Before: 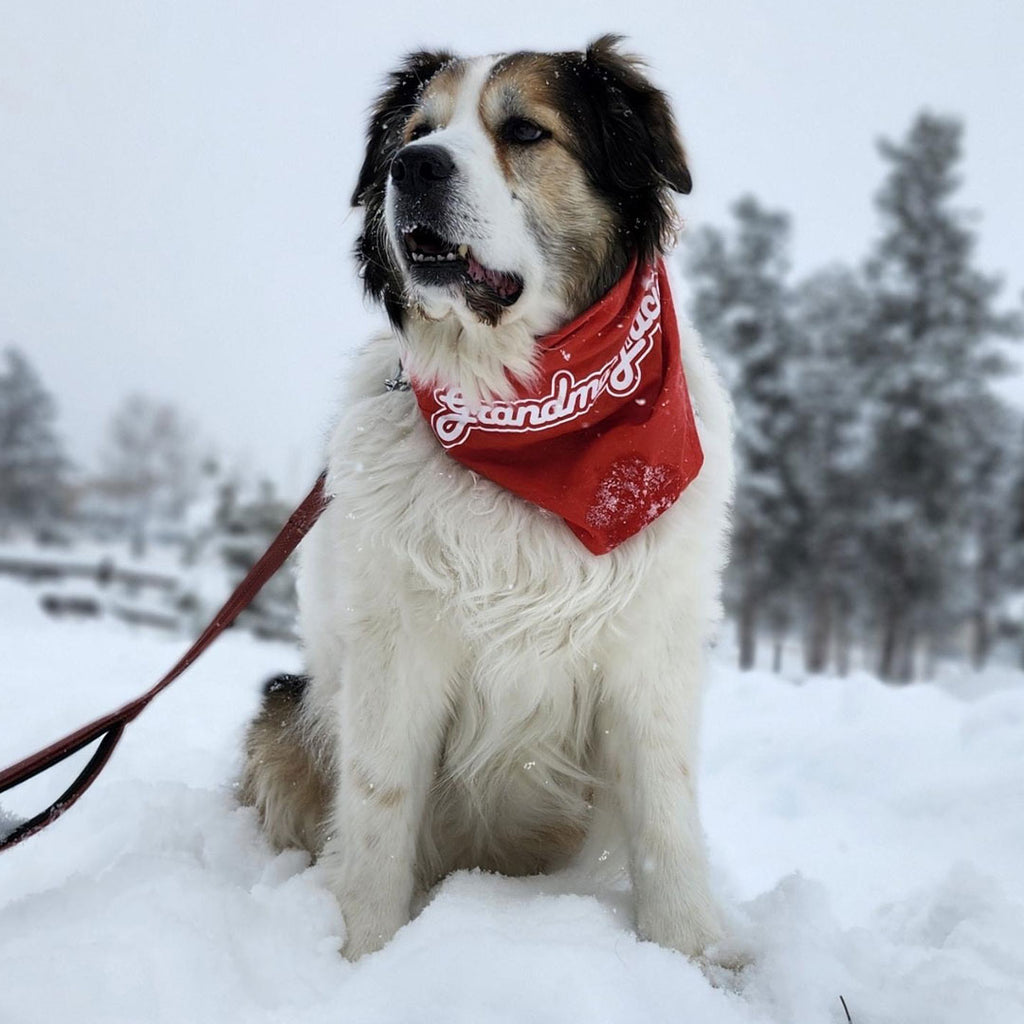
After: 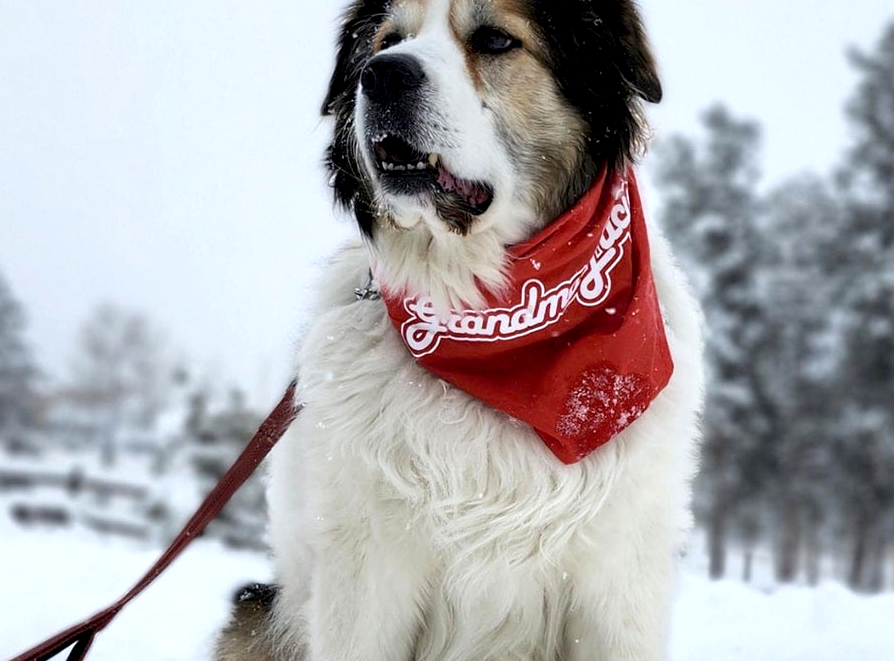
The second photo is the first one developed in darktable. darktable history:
exposure: black level correction 0.005, exposure 0.286 EV, compensate highlight preservation false
crop: left 3.015%, top 8.969%, right 9.647%, bottom 26.457%
